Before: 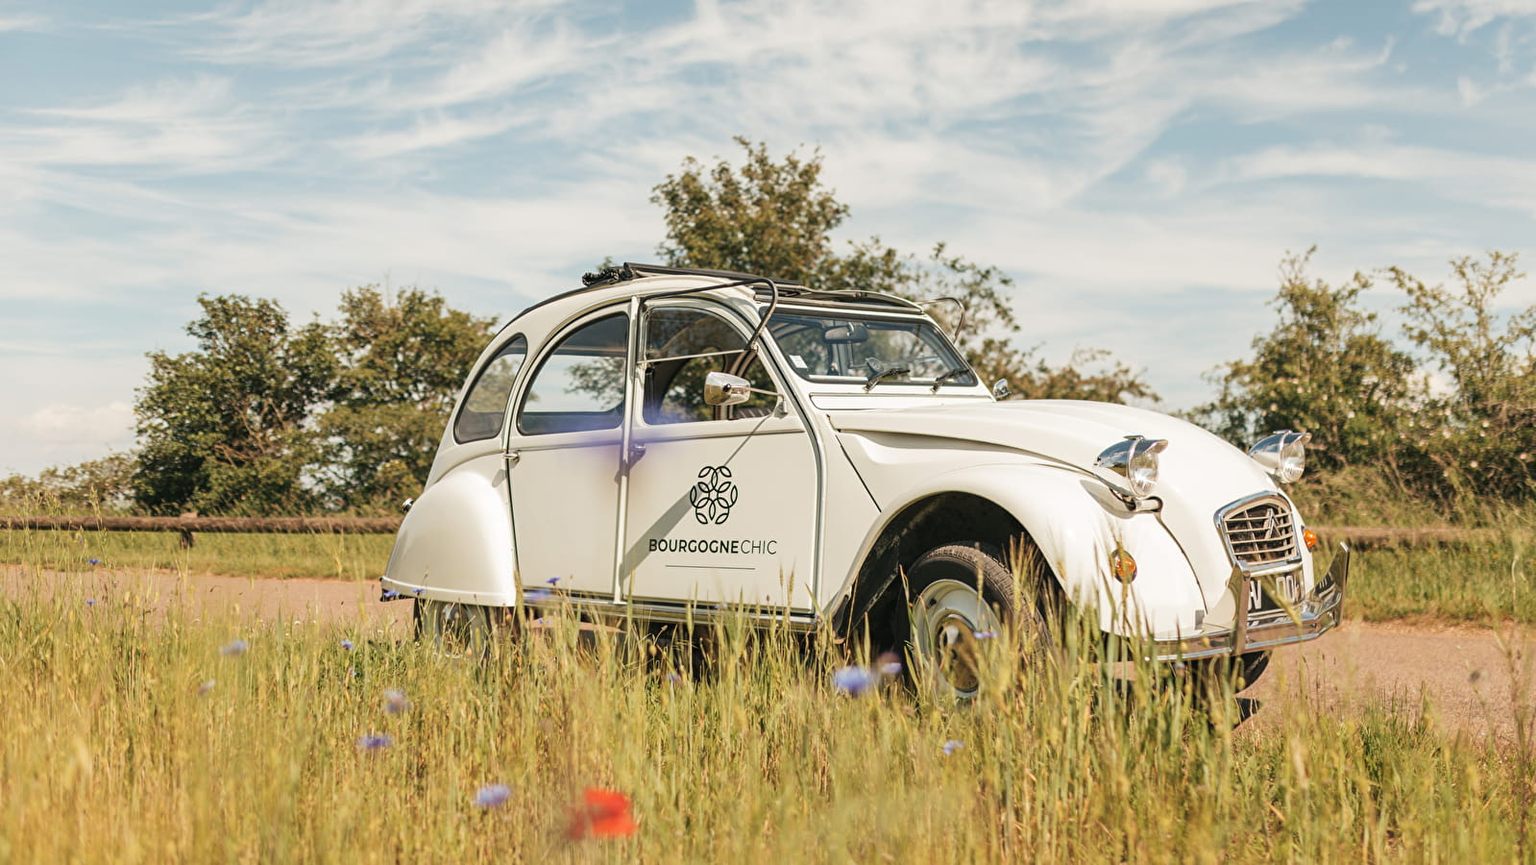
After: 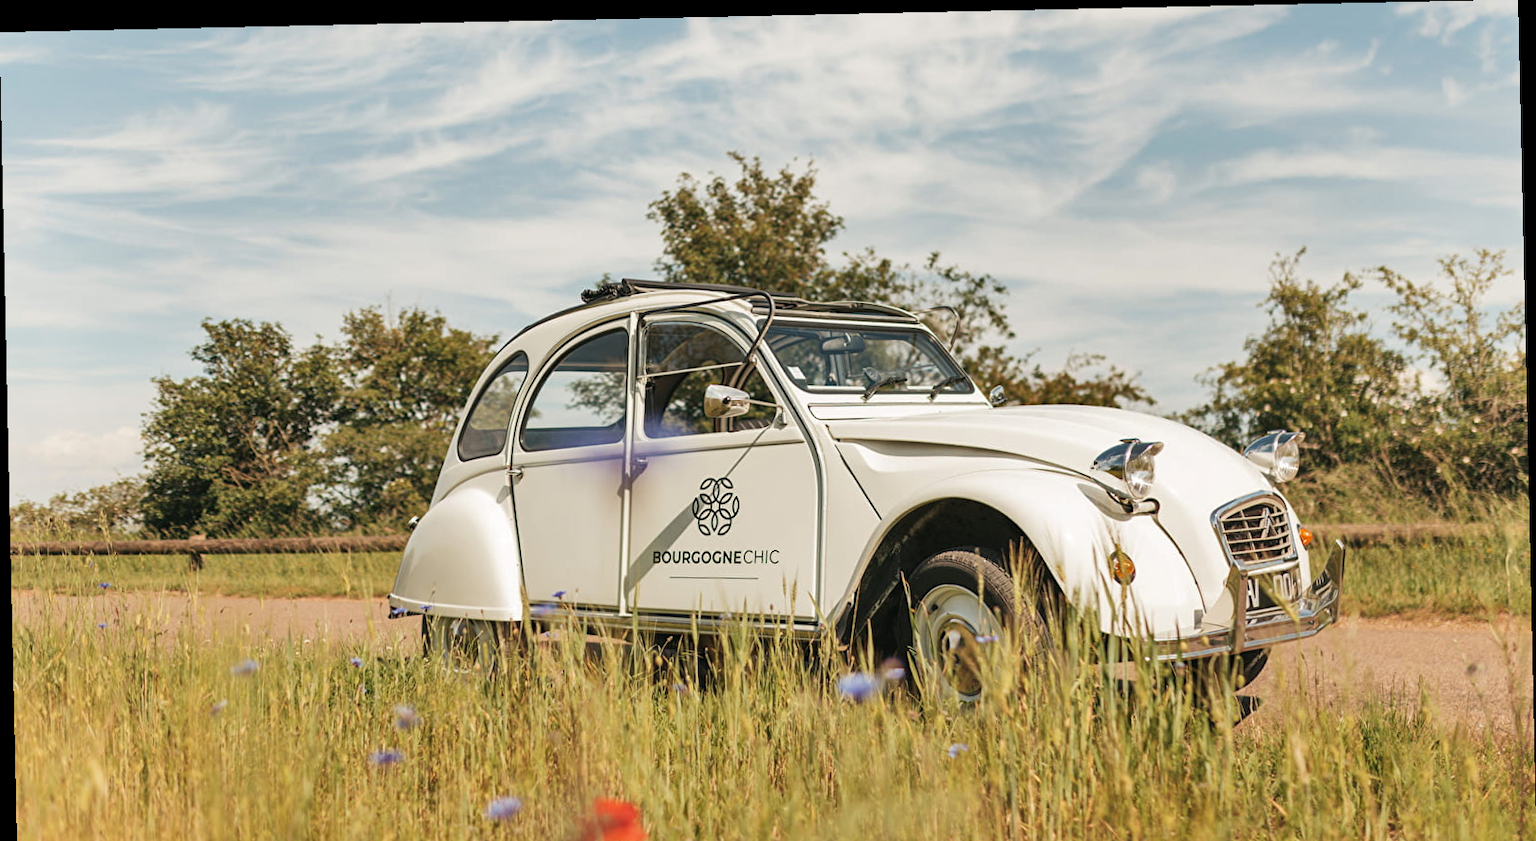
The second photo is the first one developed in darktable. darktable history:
shadows and highlights: soften with gaussian
crop and rotate: top 0%, bottom 5.097%
rotate and perspective: rotation -1.24°, automatic cropping off
